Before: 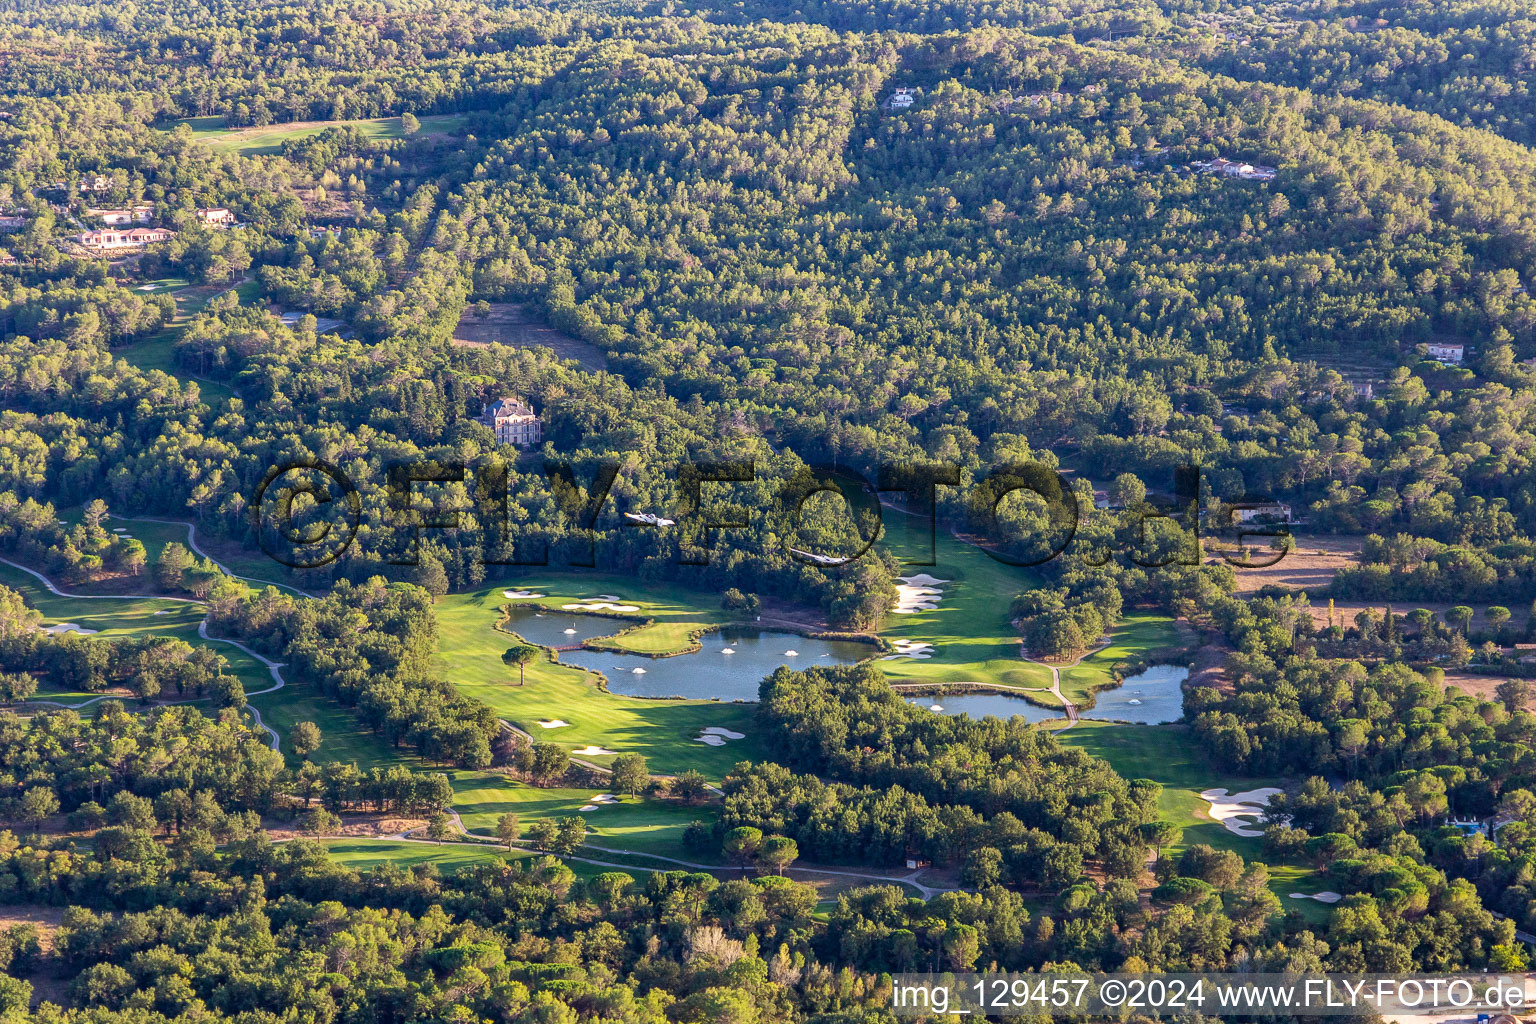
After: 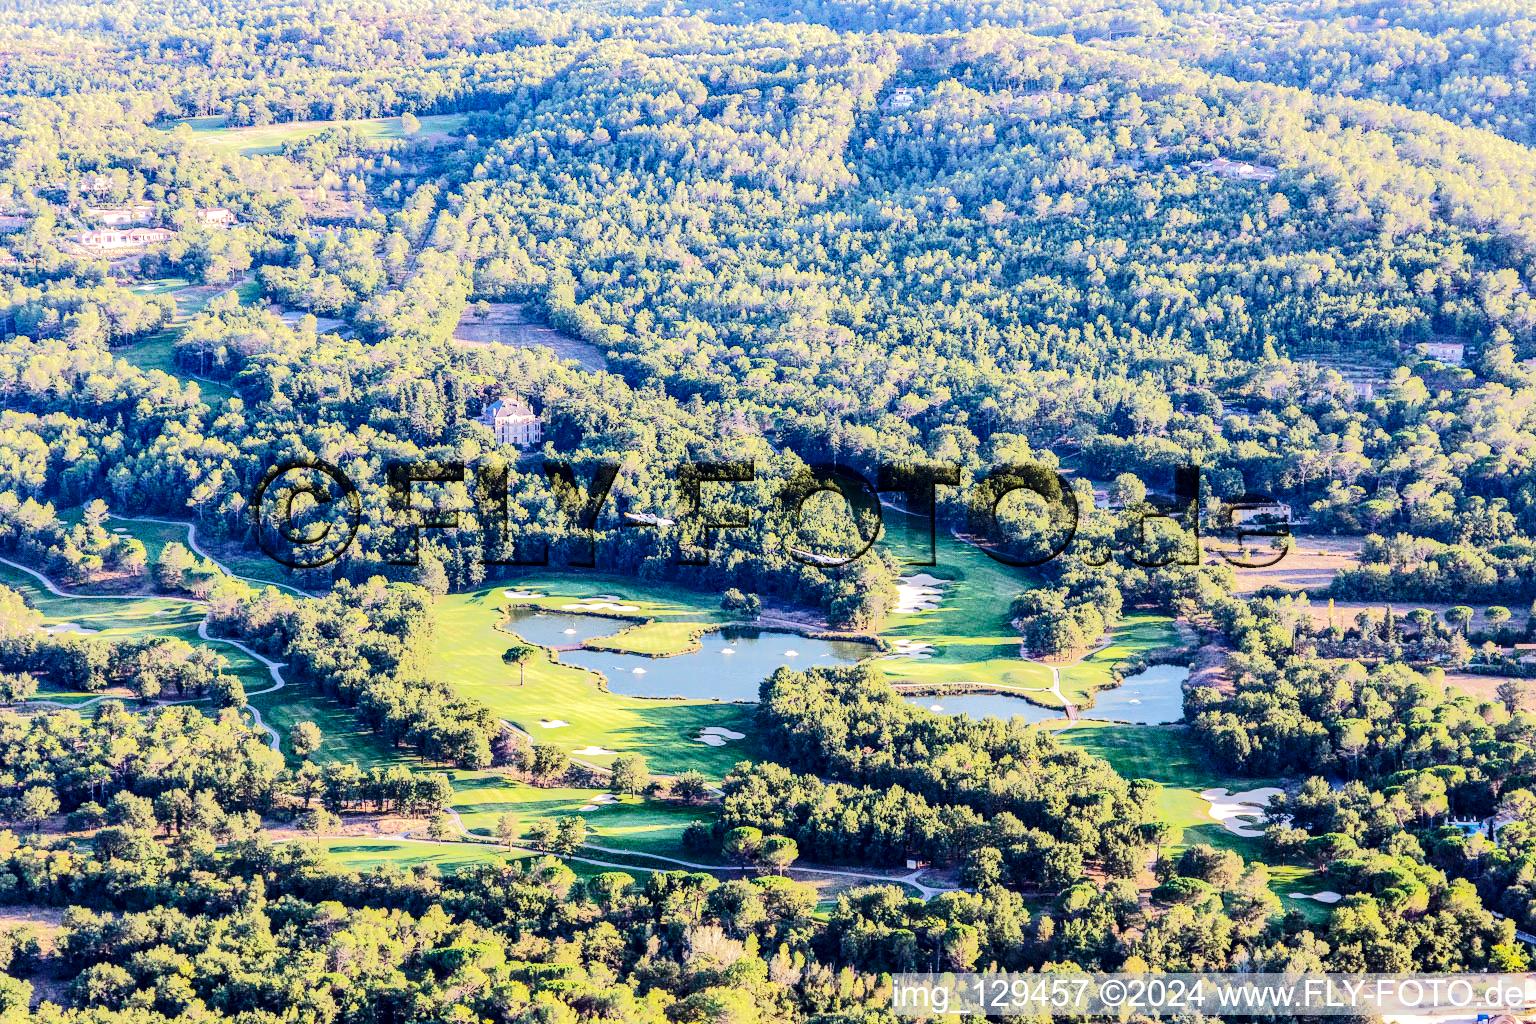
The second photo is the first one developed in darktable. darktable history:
tone equalizer: -8 EV -0.508 EV, -7 EV -0.334 EV, -6 EV -0.095 EV, -5 EV 0.43 EV, -4 EV 0.966 EV, -3 EV 0.791 EV, -2 EV -0.013 EV, -1 EV 0.133 EV, +0 EV -0.031 EV, edges refinement/feathering 500, mask exposure compensation -1.57 EV, preserve details no
local contrast: shadows 94%, midtone range 0.496
base curve: curves: ch0 [(0, 0) (0.028, 0.03) (0.121, 0.232) (0.46, 0.748) (0.859, 0.968) (1, 1)], preserve colors none
